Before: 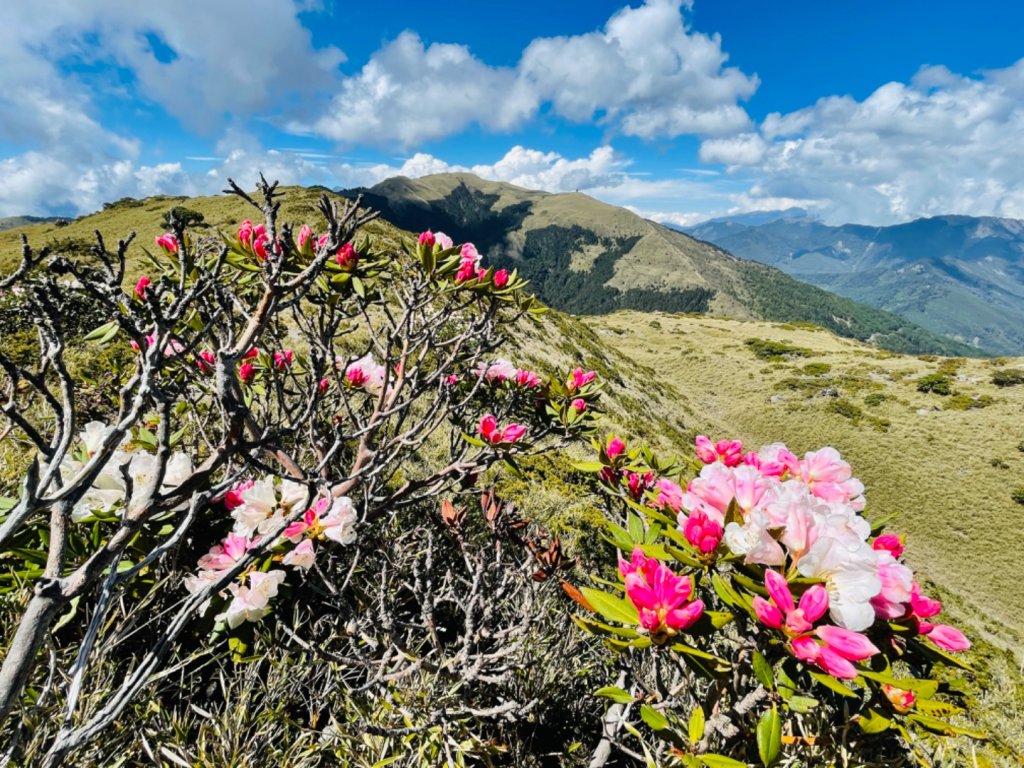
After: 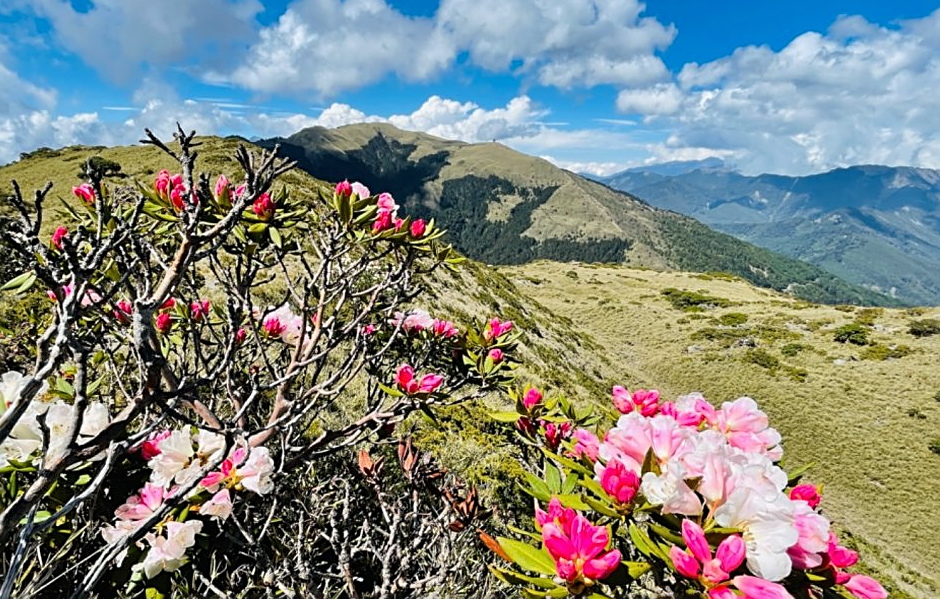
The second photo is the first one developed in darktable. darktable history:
crop: left 8.193%, top 6.57%, bottom 15.374%
sharpen: on, module defaults
